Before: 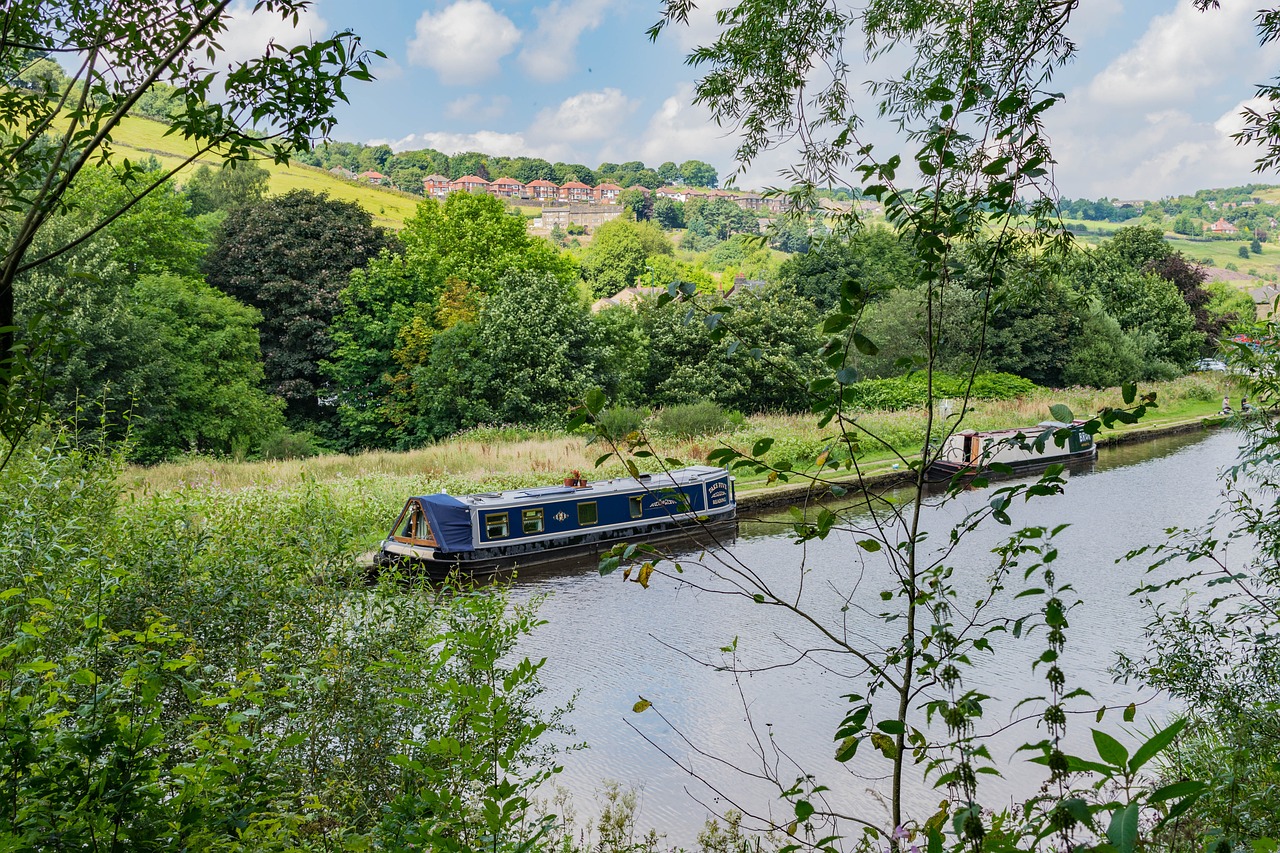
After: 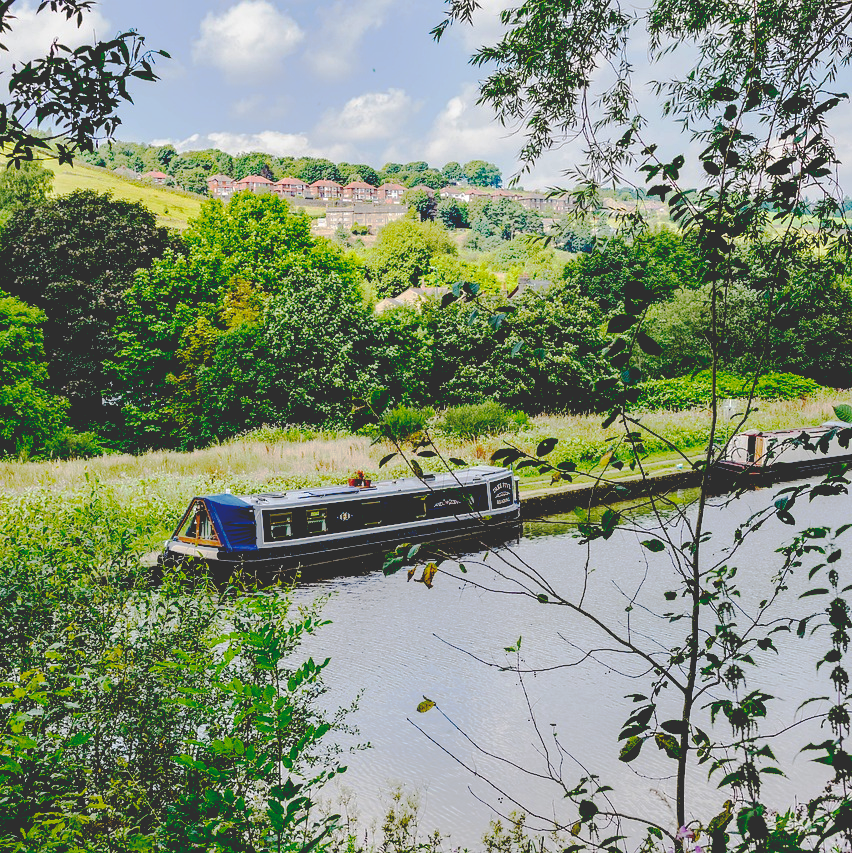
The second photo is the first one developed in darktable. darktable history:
base curve: curves: ch0 [(0.065, 0.026) (0.236, 0.358) (0.53, 0.546) (0.777, 0.841) (0.924, 0.992)], preserve colors none
crop: left 16.905%, right 16.455%
